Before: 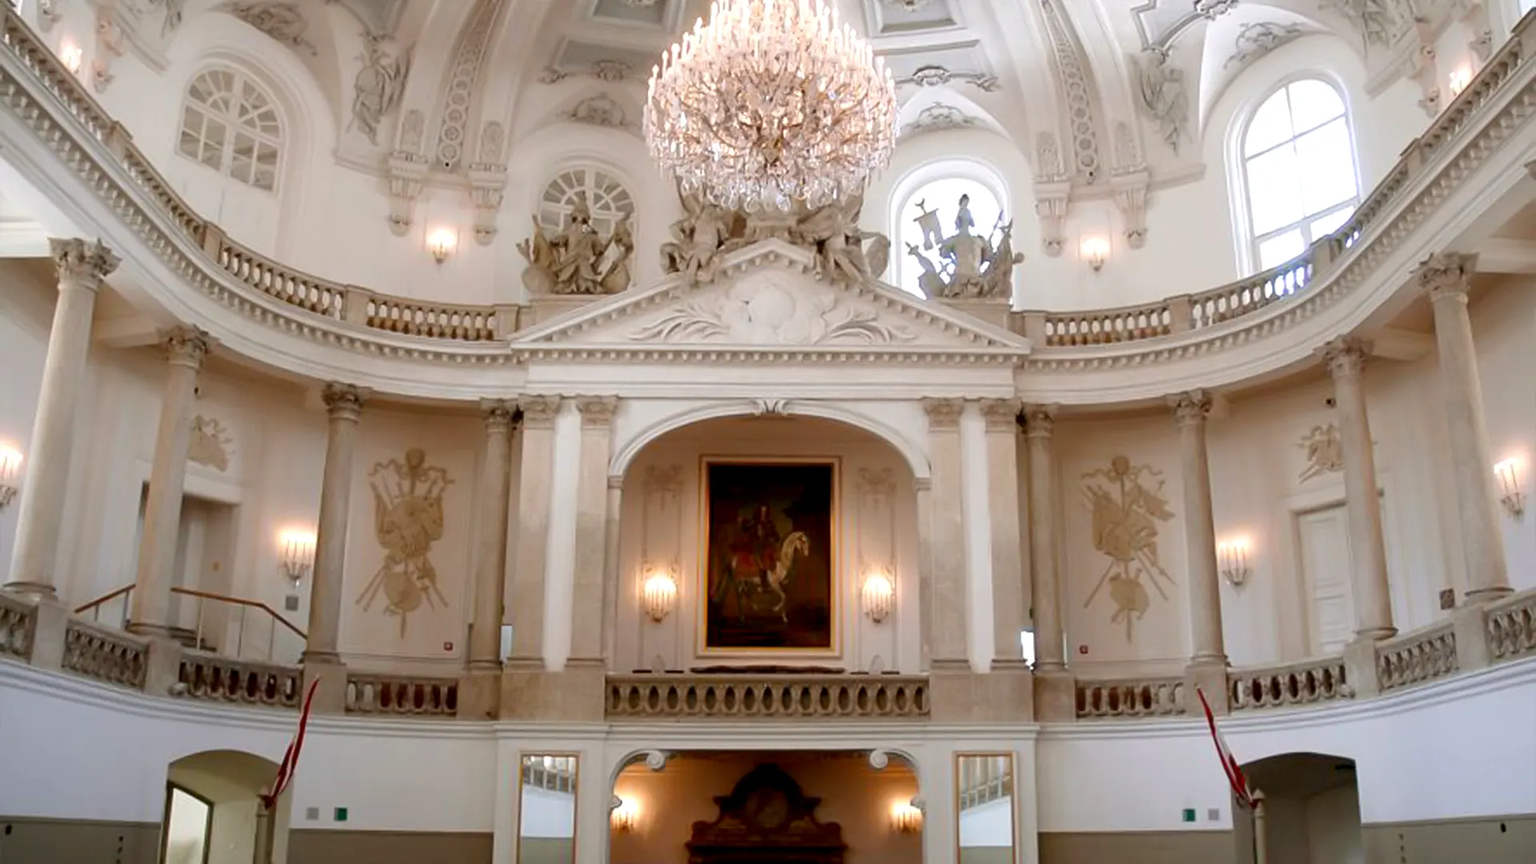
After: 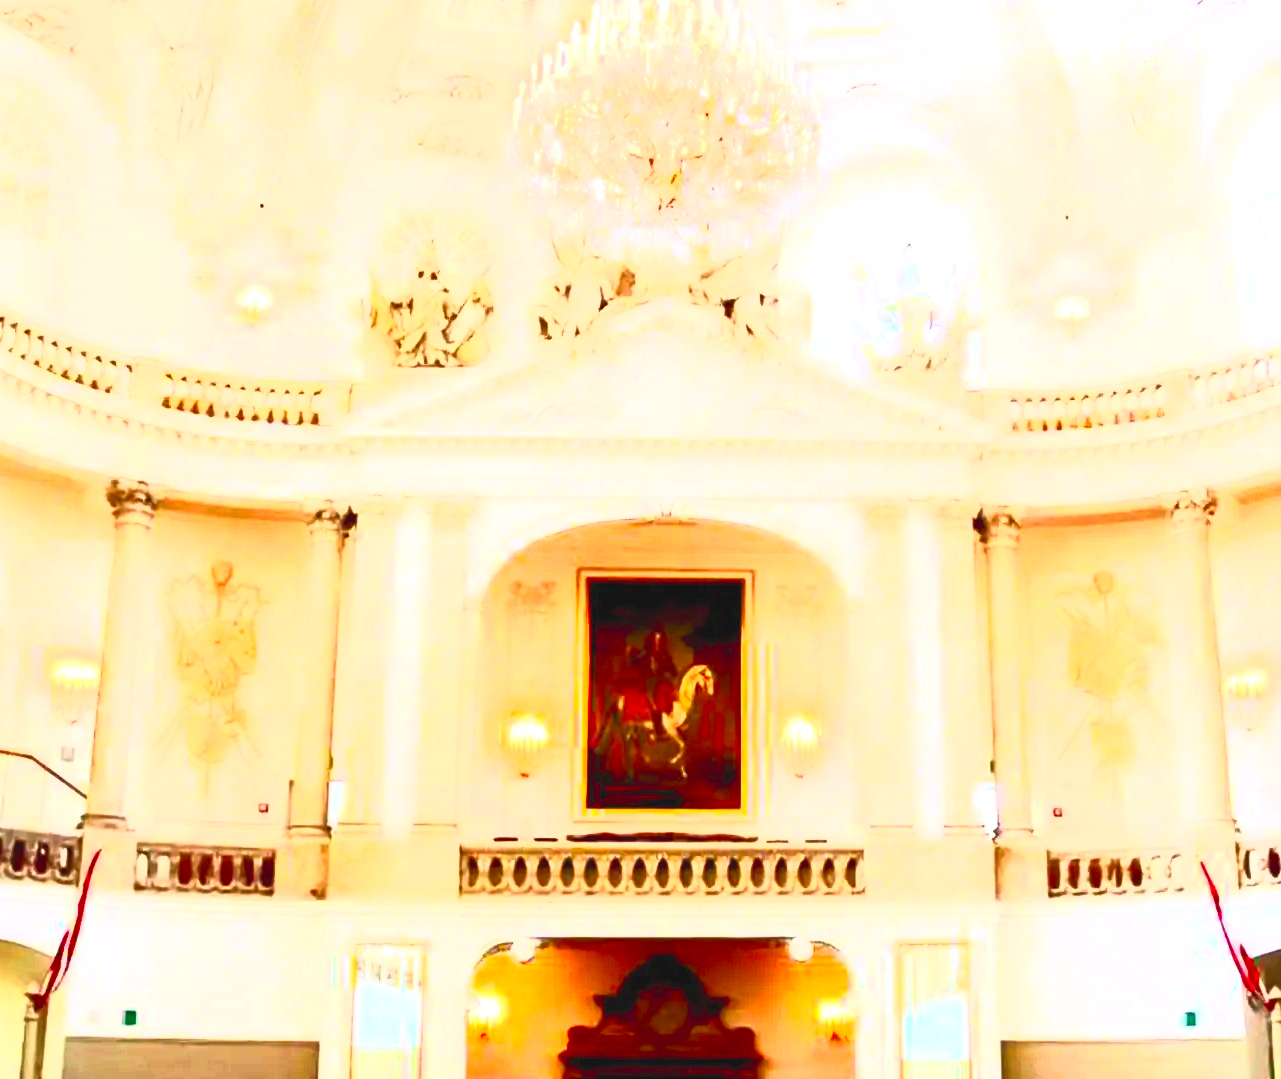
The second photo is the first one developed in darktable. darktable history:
exposure: black level correction 0, exposure 1.291 EV, compensate highlight preservation false
crop and rotate: left 15.508%, right 17.725%
contrast brightness saturation: contrast 0.998, brightness 0.998, saturation 0.999
